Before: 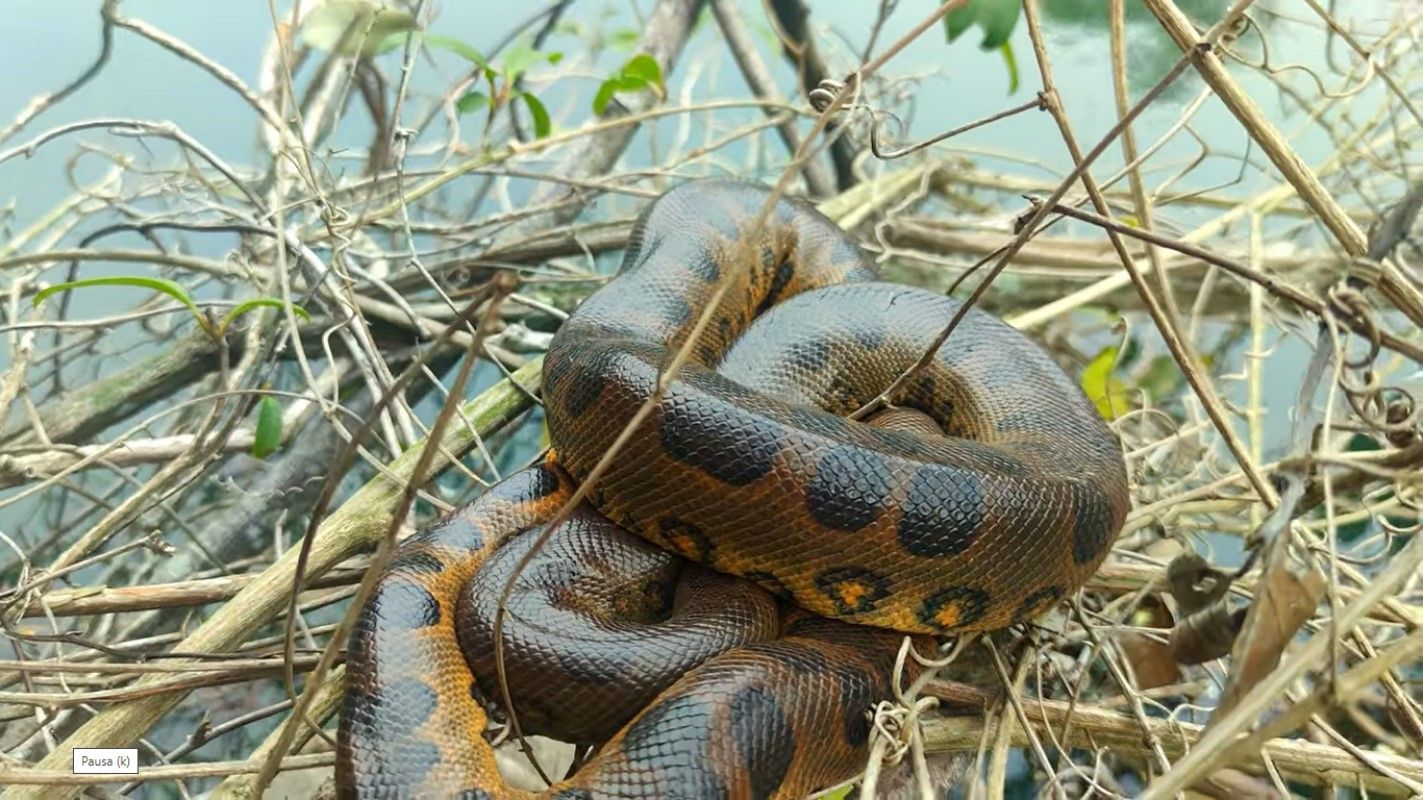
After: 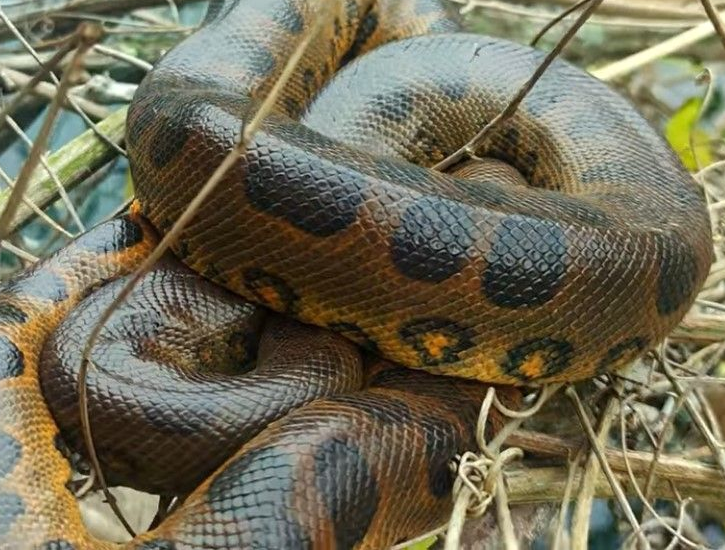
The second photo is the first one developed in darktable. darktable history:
exposure: compensate highlight preservation false
crop and rotate: left 29.237%, top 31.152%, right 19.807%
tone equalizer: on, module defaults
